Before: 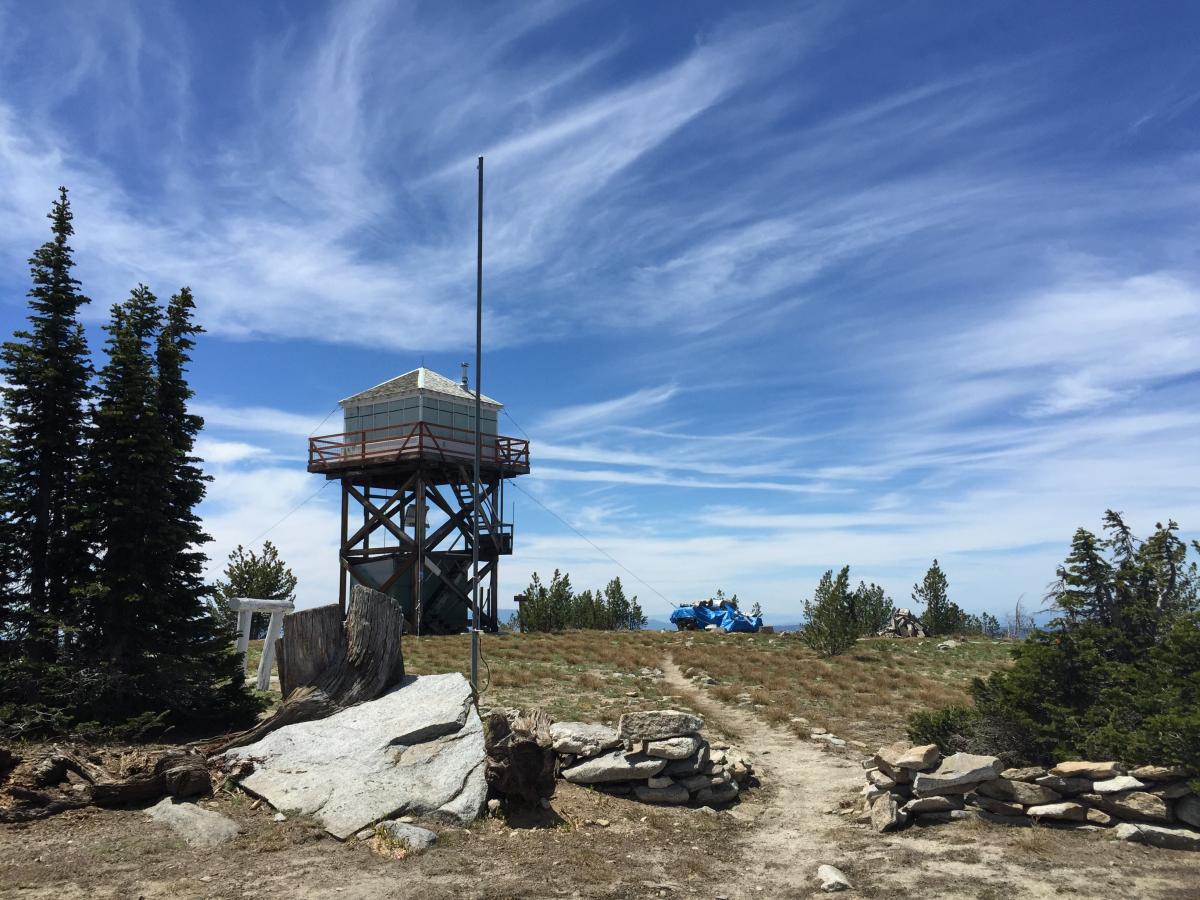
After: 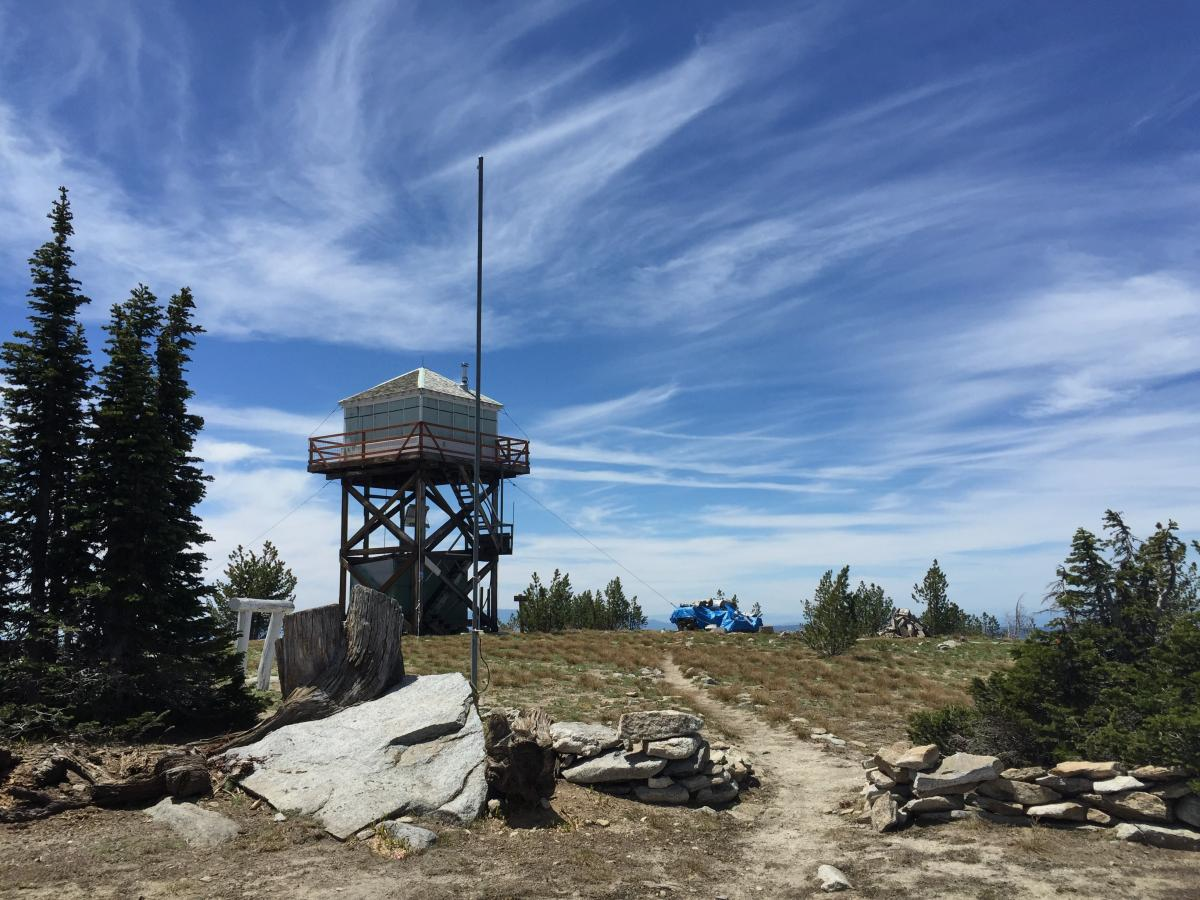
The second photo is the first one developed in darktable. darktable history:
shadows and highlights: shadows 37.27, highlights -28.18, soften with gaussian
exposure: exposure -0.151 EV, compensate highlight preservation false
